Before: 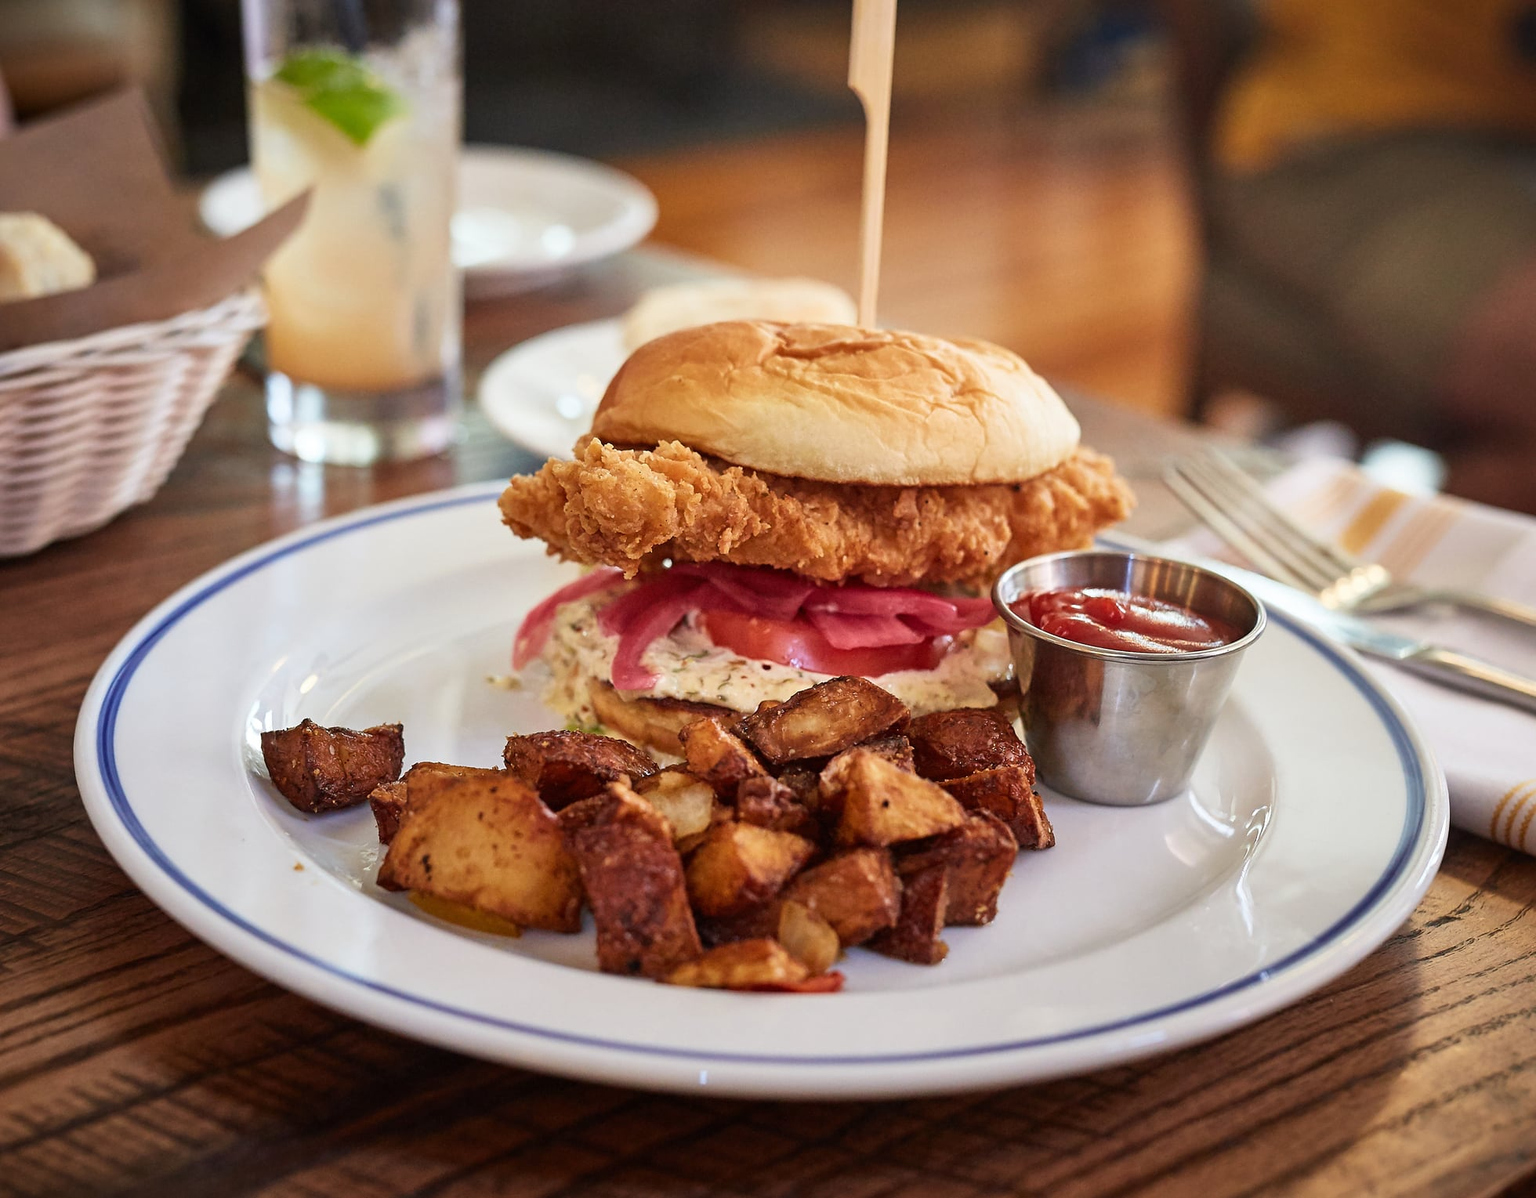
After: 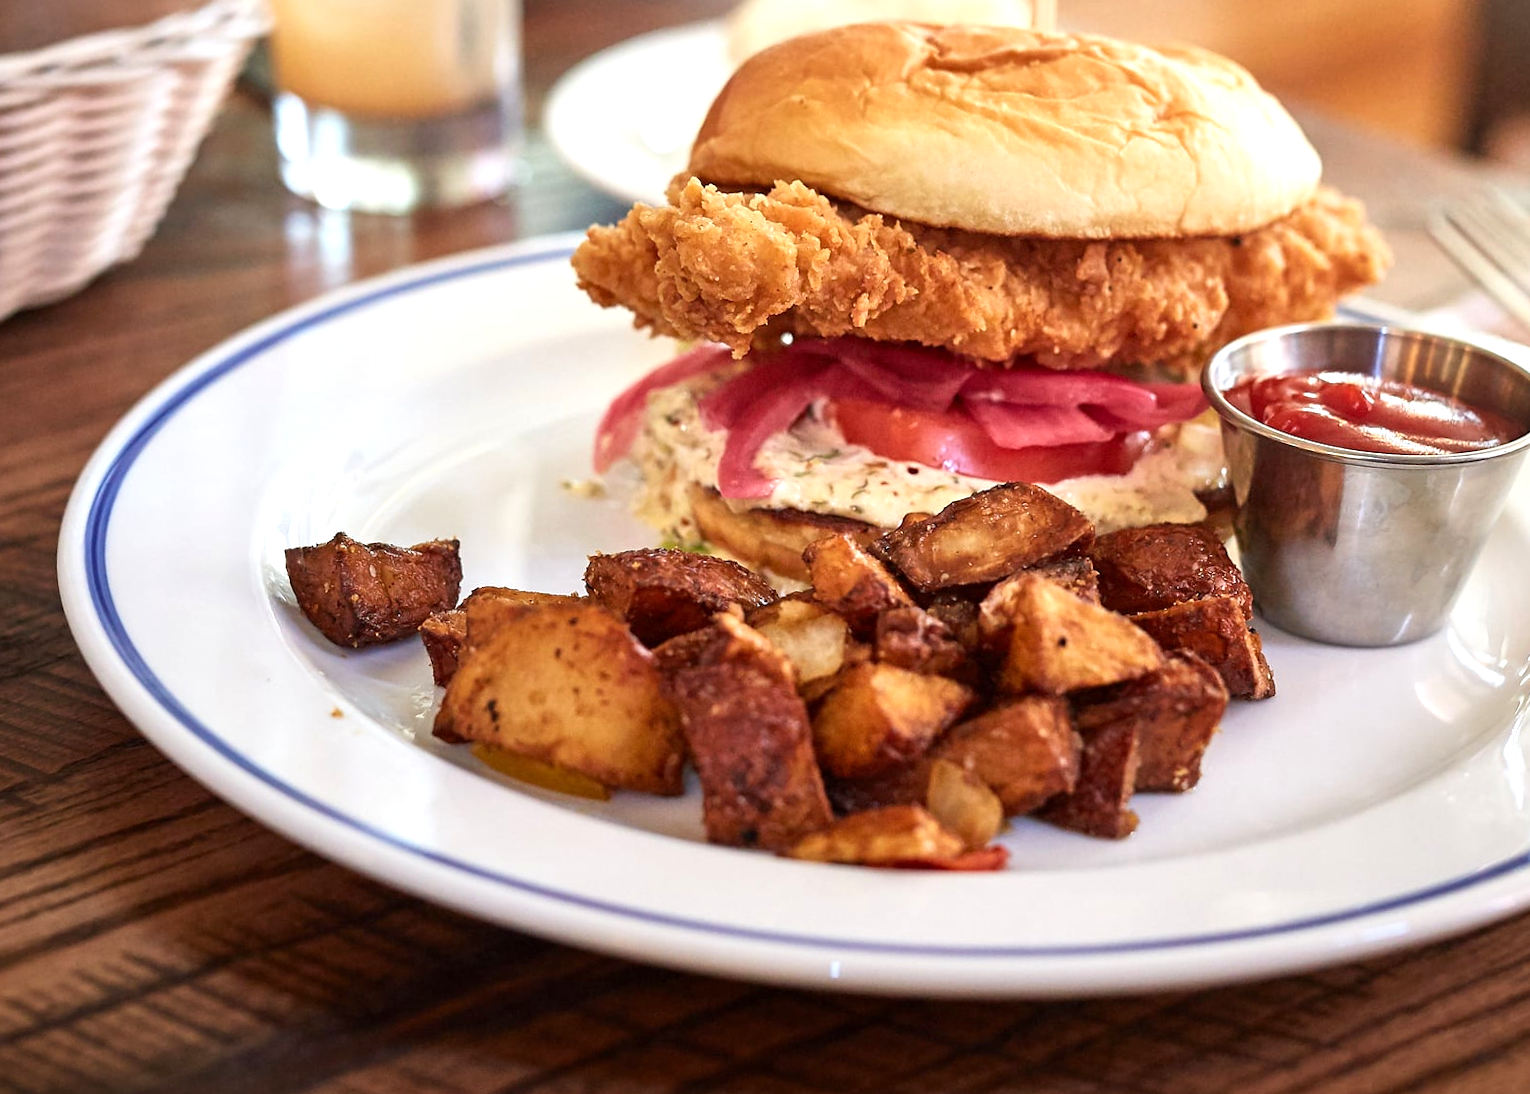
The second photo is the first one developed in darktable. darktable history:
exposure: black level correction 0.001, exposure 0.5 EV, compensate exposure bias true, compensate highlight preservation false
crop: top 26.531%, right 17.959%
rotate and perspective: rotation 0.074°, lens shift (vertical) 0.096, lens shift (horizontal) -0.041, crop left 0.043, crop right 0.952, crop top 0.024, crop bottom 0.979
